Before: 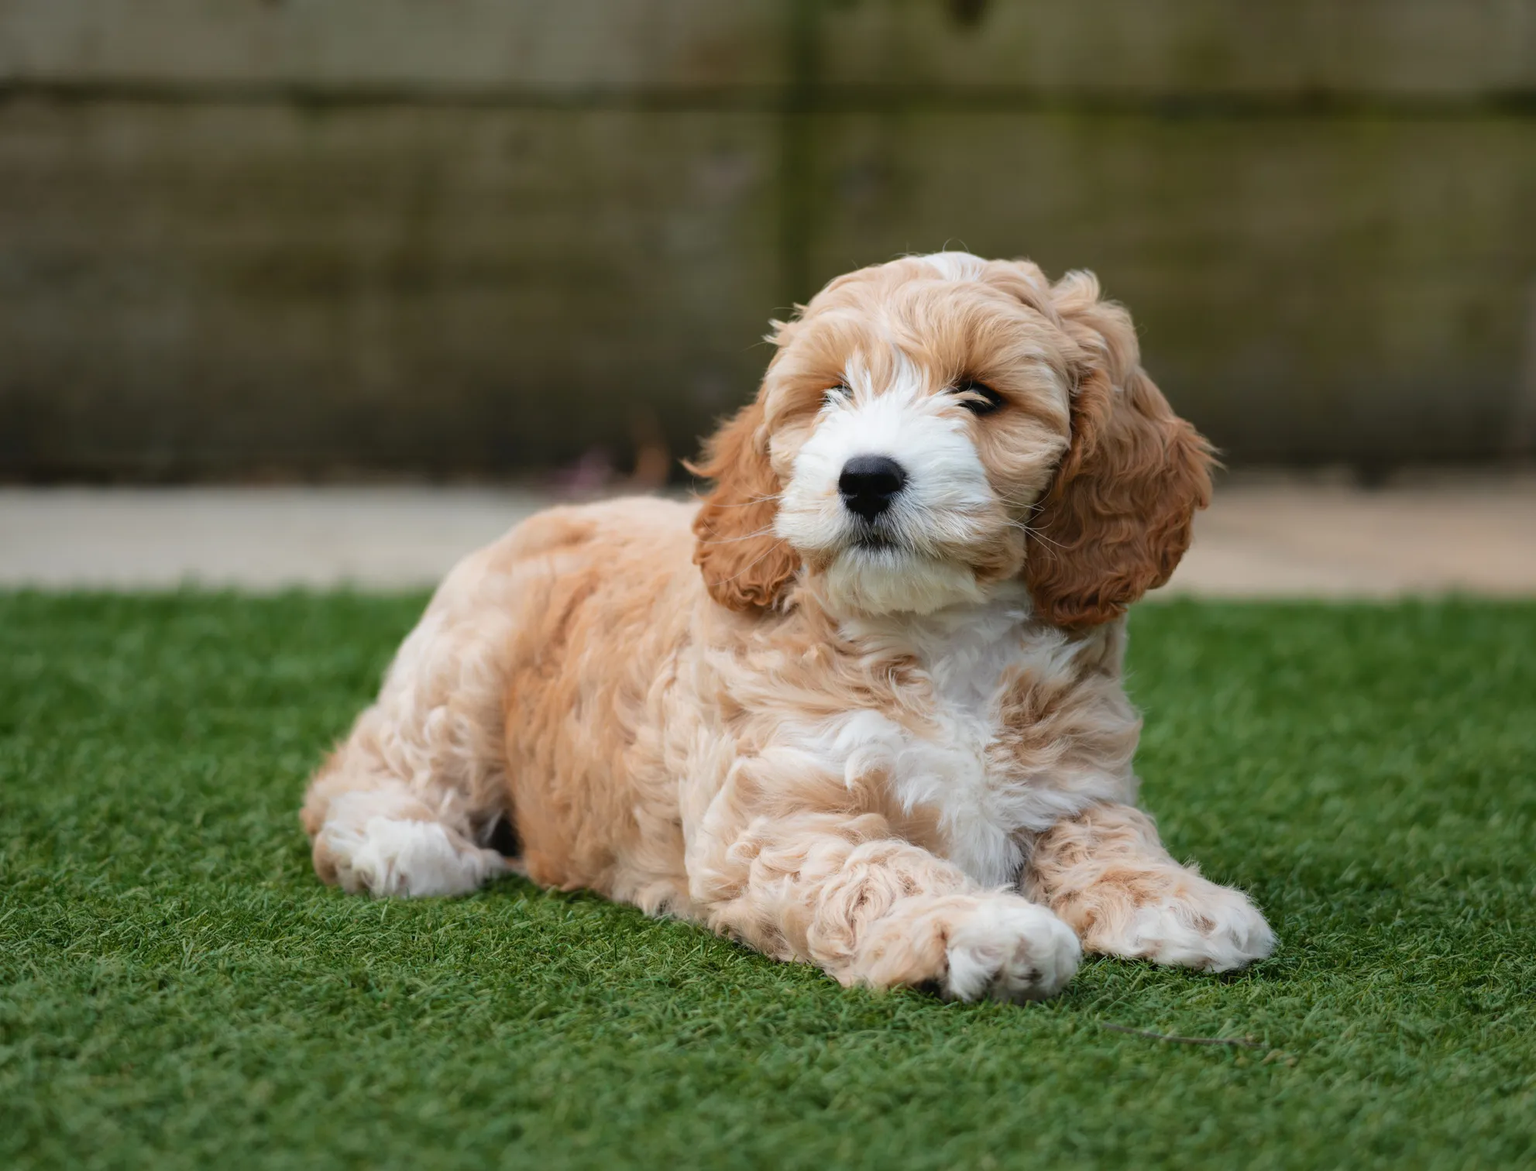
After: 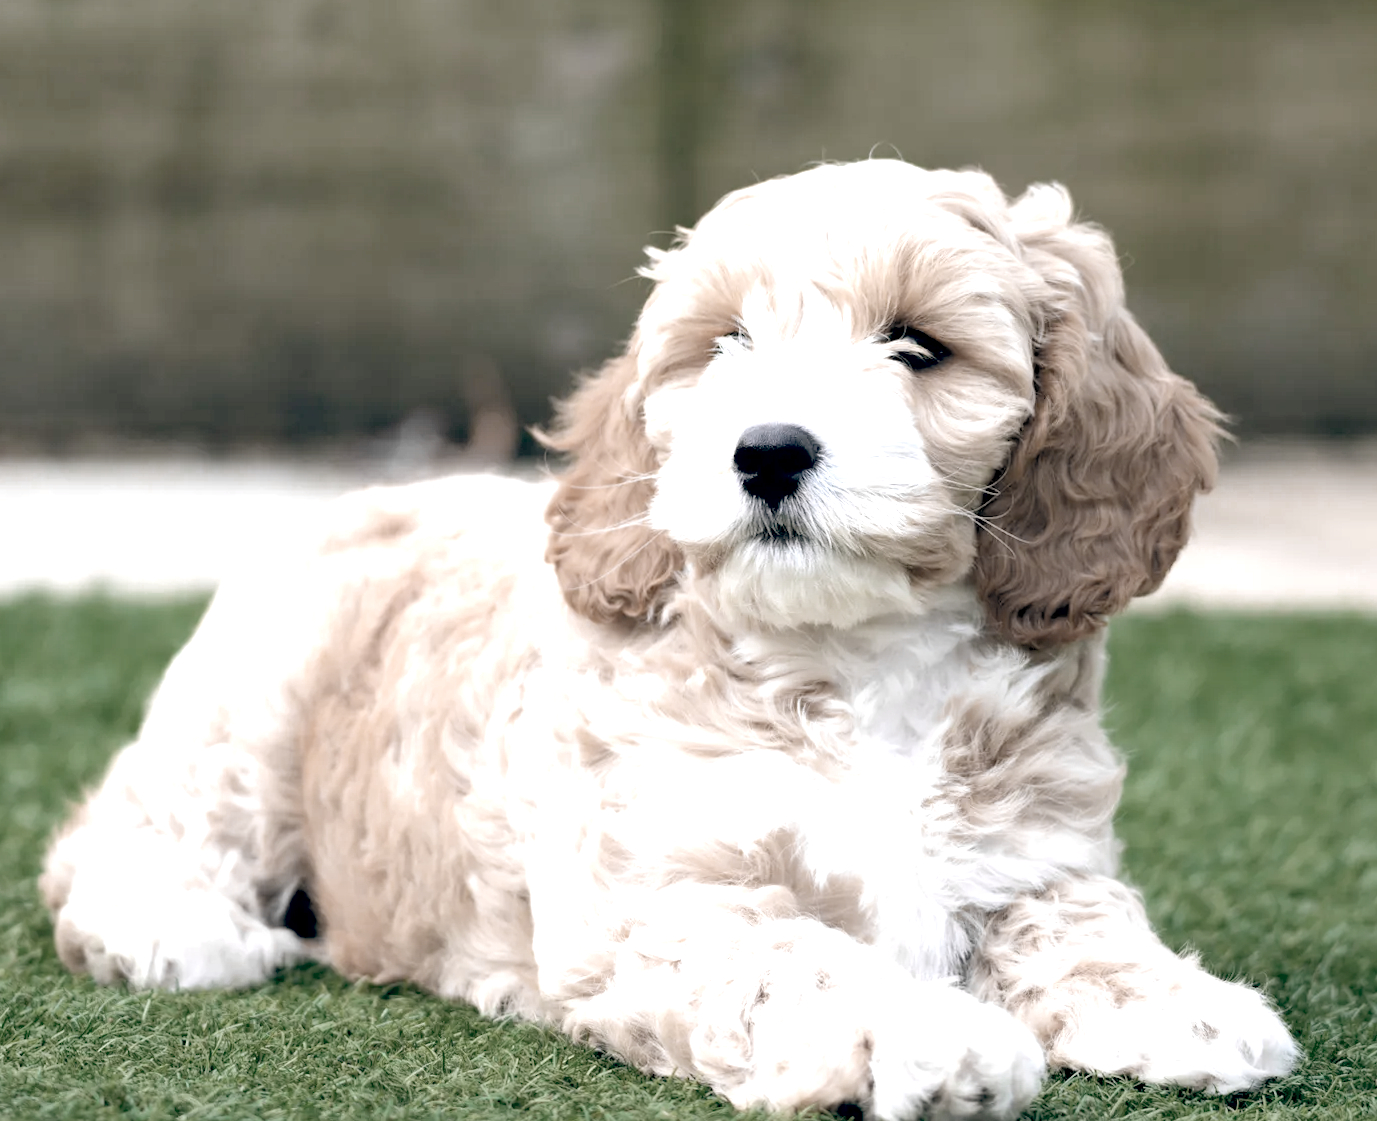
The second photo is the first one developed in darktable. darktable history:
crop and rotate: left 17.046%, top 10.659%, right 12.989%, bottom 14.553%
contrast brightness saturation: contrast 0.05, brightness 0.06, saturation 0.01
rotate and perspective: rotation 0.192°, lens shift (horizontal) -0.015, crop left 0.005, crop right 0.996, crop top 0.006, crop bottom 0.99
color balance: lift [0.975, 0.993, 1, 1.015], gamma [1.1, 1, 1, 0.945], gain [1, 1.04, 1, 0.95]
color zones: curves: ch0 [(0, 0.487) (0.241, 0.395) (0.434, 0.373) (0.658, 0.412) (0.838, 0.487)]; ch1 [(0, 0) (0.053, 0.053) (0.211, 0.202) (0.579, 0.259) (0.781, 0.241)]
exposure: black level correction 0, exposure 1.45 EV, compensate exposure bias true, compensate highlight preservation false
color calibration: illuminant as shot in camera, x 0.358, y 0.373, temperature 4628.91 K
white balance: emerald 1
